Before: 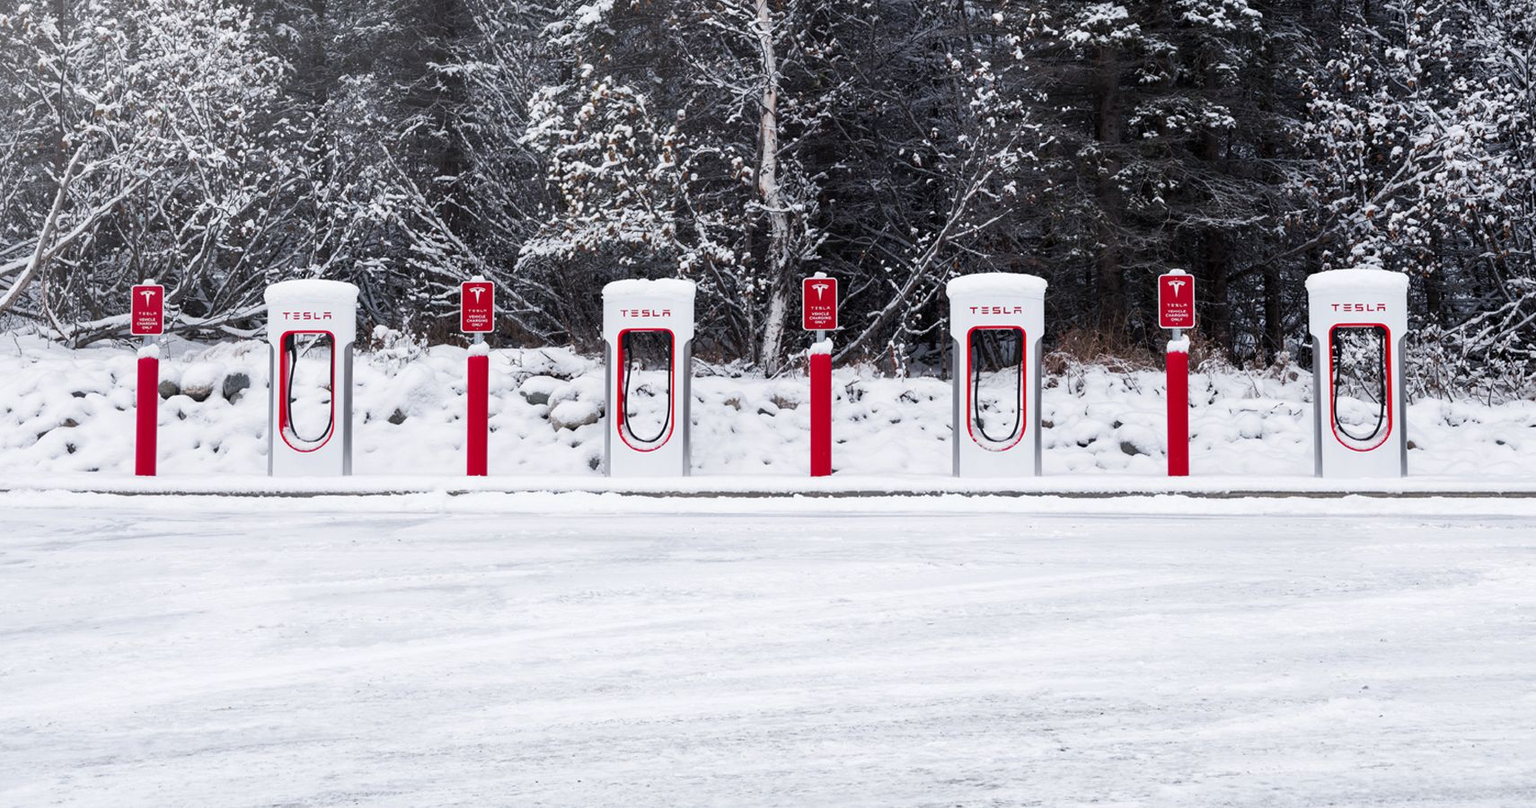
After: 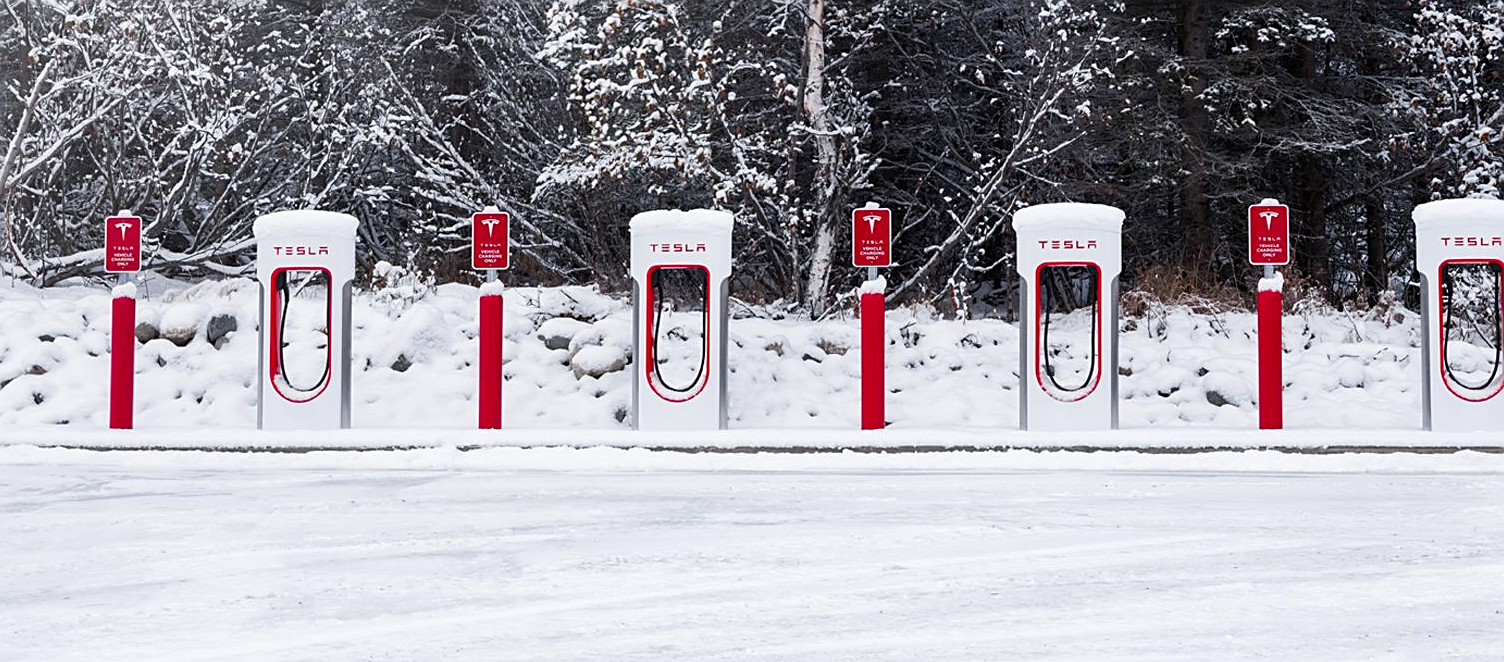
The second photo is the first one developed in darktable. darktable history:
color contrast: green-magenta contrast 1.1, blue-yellow contrast 1.1, unbound 0
sharpen: on, module defaults
crop and rotate: left 2.425%, top 11.305%, right 9.6%, bottom 15.08%
